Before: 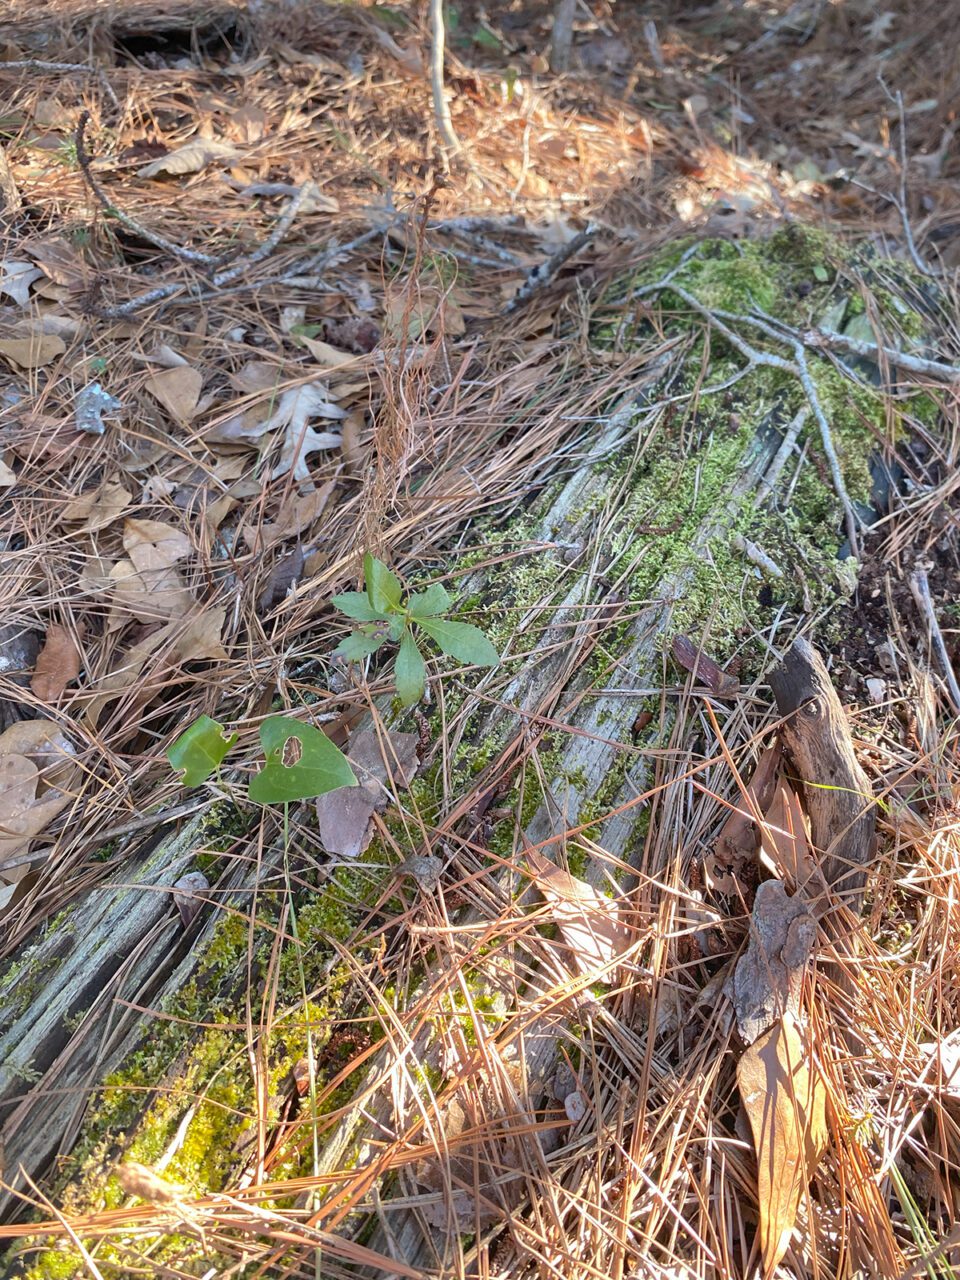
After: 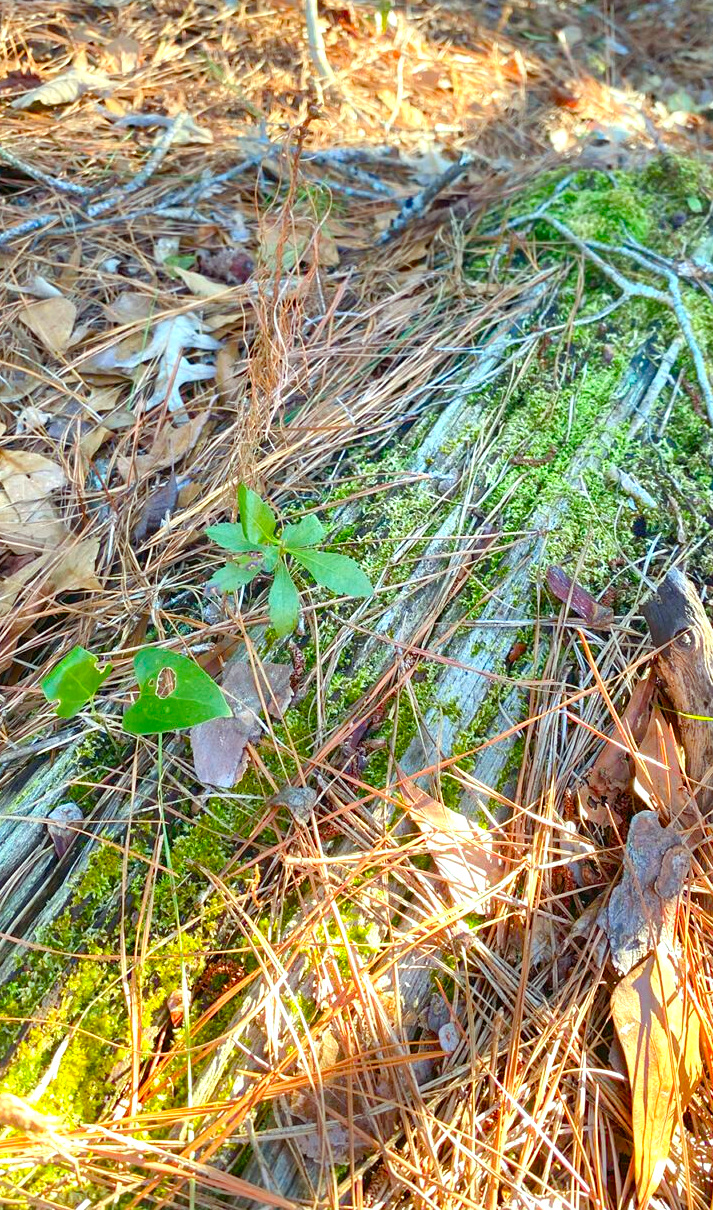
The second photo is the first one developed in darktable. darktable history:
crop and rotate: left 13.129%, top 5.405%, right 12.595%
color balance rgb: power › hue 314.35°, perceptual saturation grading › global saturation 0.44%, perceptual saturation grading › mid-tones 6.377%, perceptual saturation grading › shadows 71.5%
exposure: exposure 0.572 EV, compensate highlight preservation false
color correction: highlights a* -7.42, highlights b* 1.51, shadows a* -3.21, saturation 1.41
